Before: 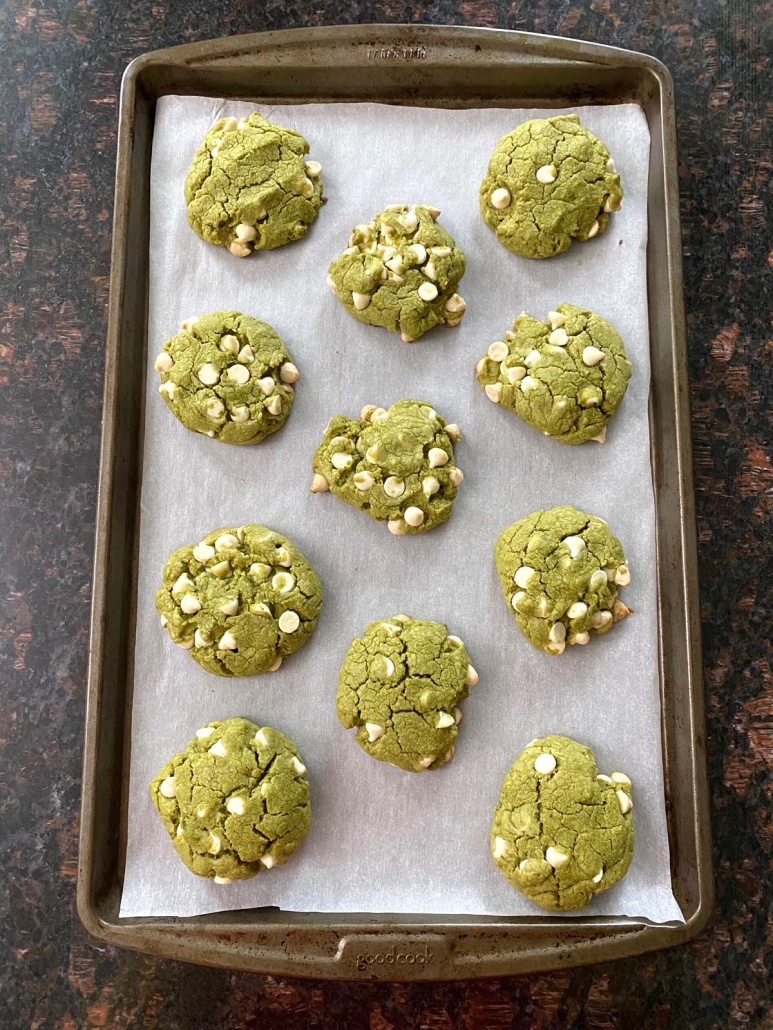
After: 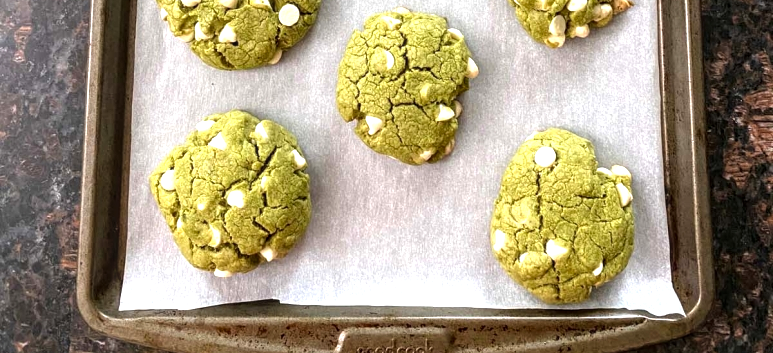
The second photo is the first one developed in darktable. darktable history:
crop and rotate: top 58.978%, bottom 6.659%
tone equalizer: -8 EV -0.435 EV, -7 EV -0.361 EV, -6 EV -0.322 EV, -5 EV -0.202 EV, -3 EV 0.243 EV, -2 EV 0.314 EV, -1 EV 0.411 EV, +0 EV 0.391 EV
exposure: exposure 0.231 EV, compensate highlight preservation false
local contrast: detail 130%
